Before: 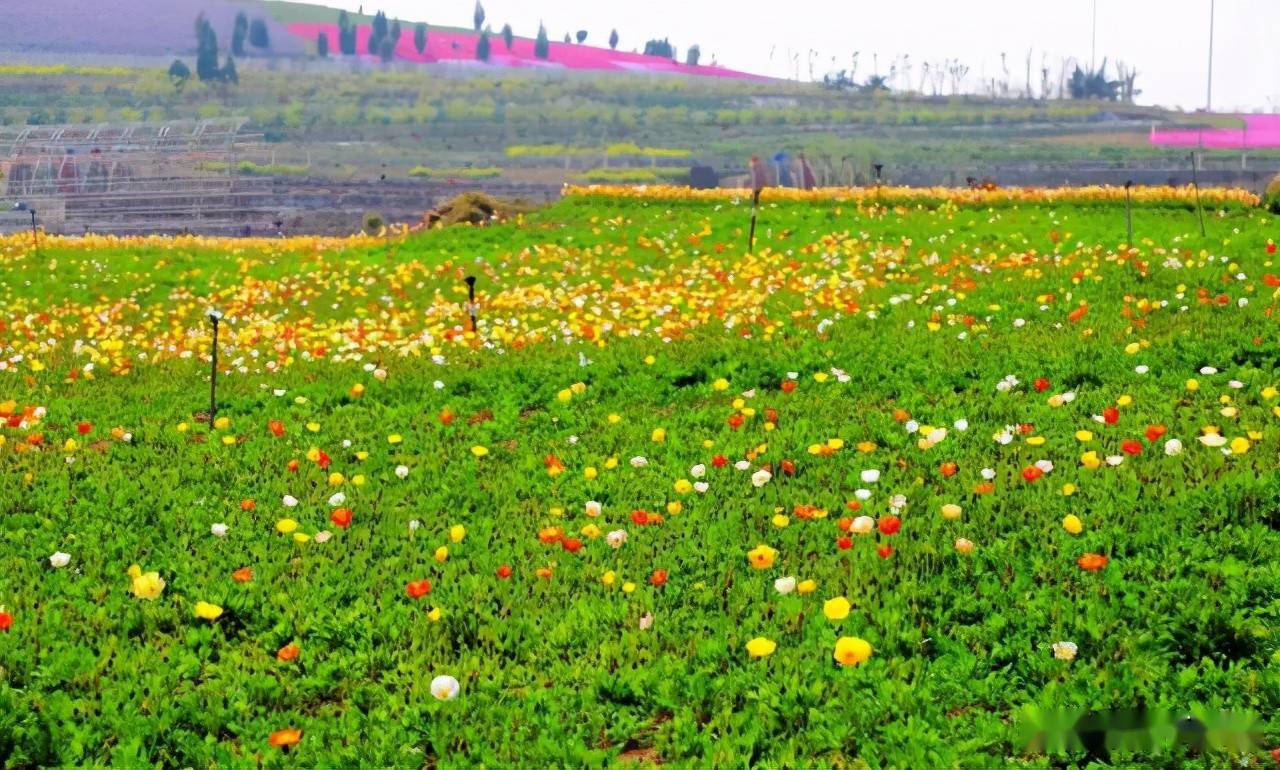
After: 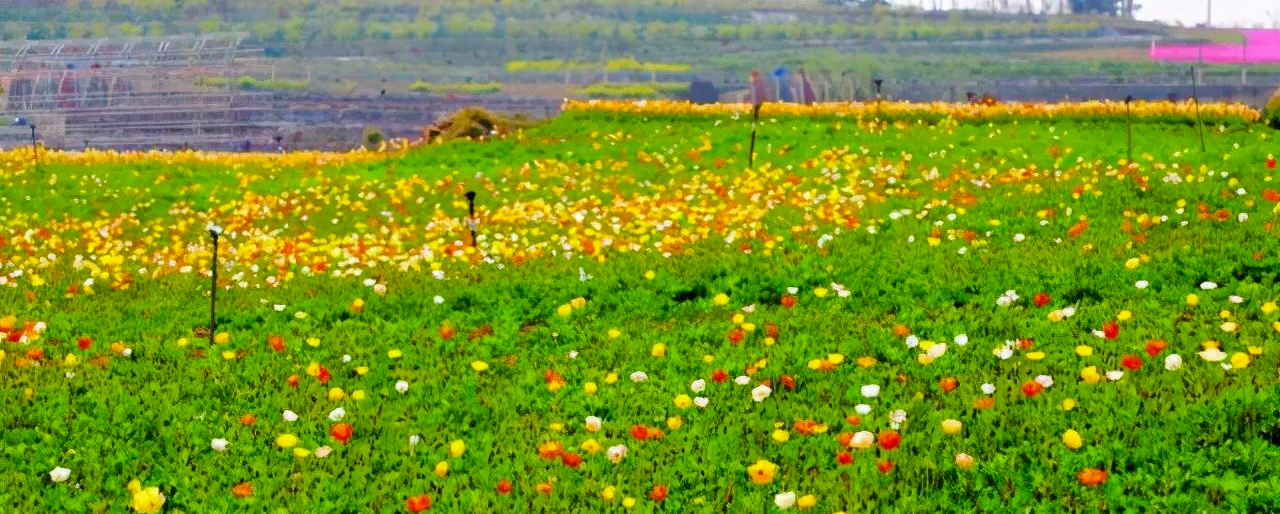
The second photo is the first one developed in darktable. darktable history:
crop: top 11.168%, bottom 21.988%
color balance rgb: perceptual saturation grading › global saturation 20.757%, perceptual saturation grading › highlights -19.786%, perceptual saturation grading › shadows 29.263%, global vibrance 19.028%
